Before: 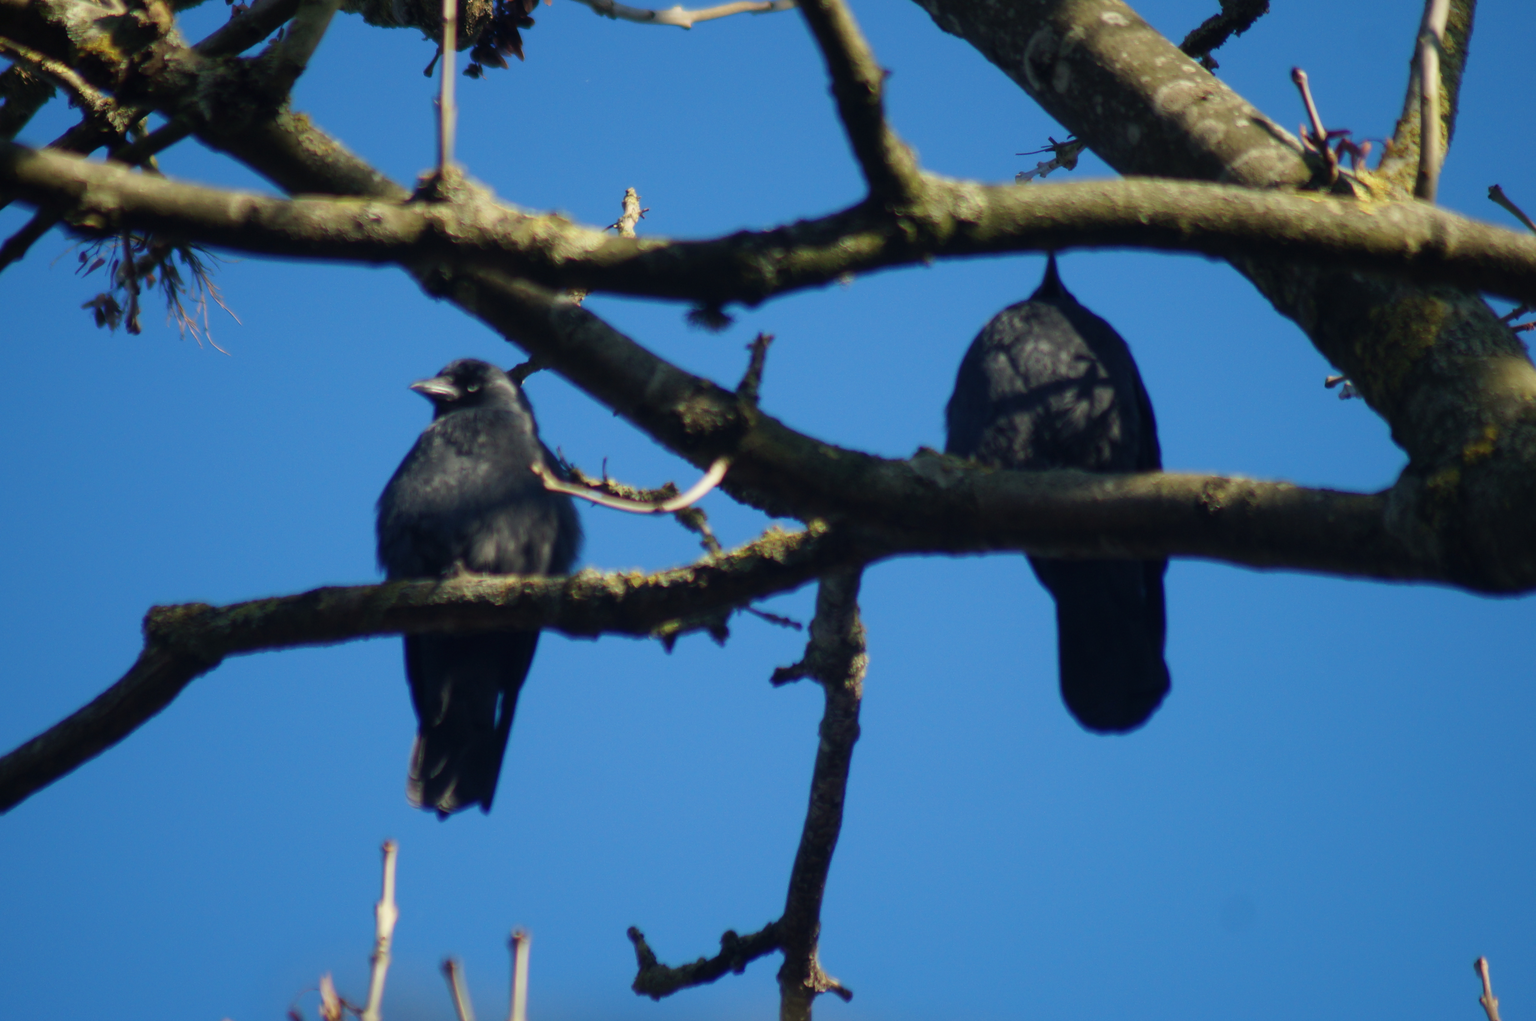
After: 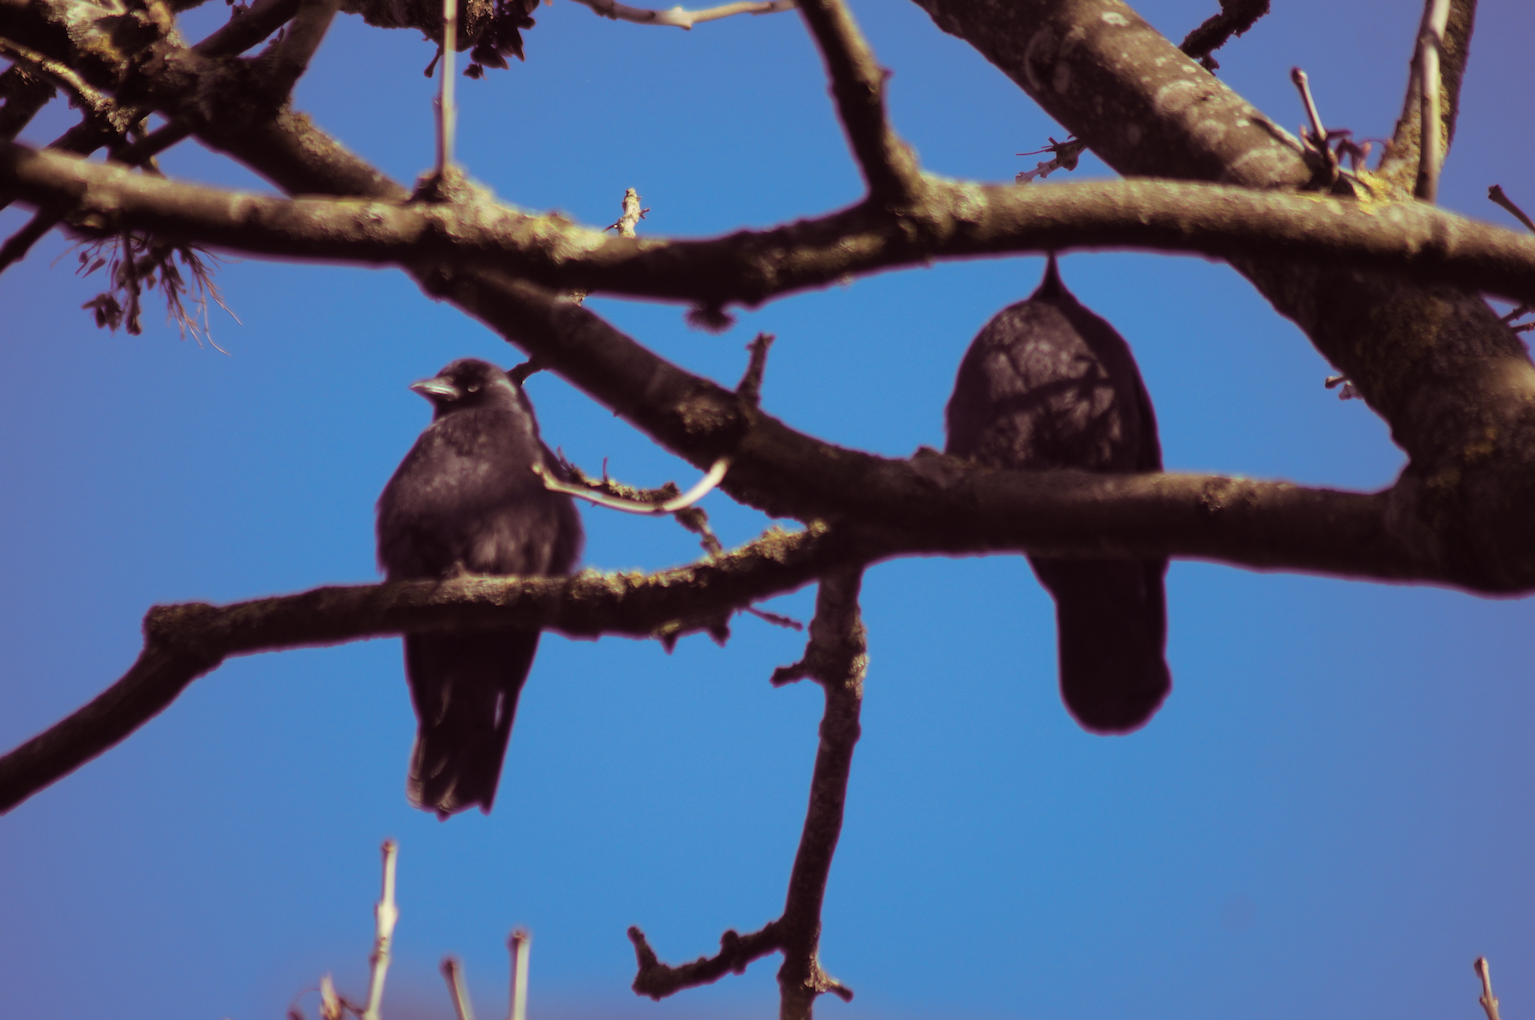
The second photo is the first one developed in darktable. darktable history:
sharpen: amount 0.2
split-toning: on, module defaults
